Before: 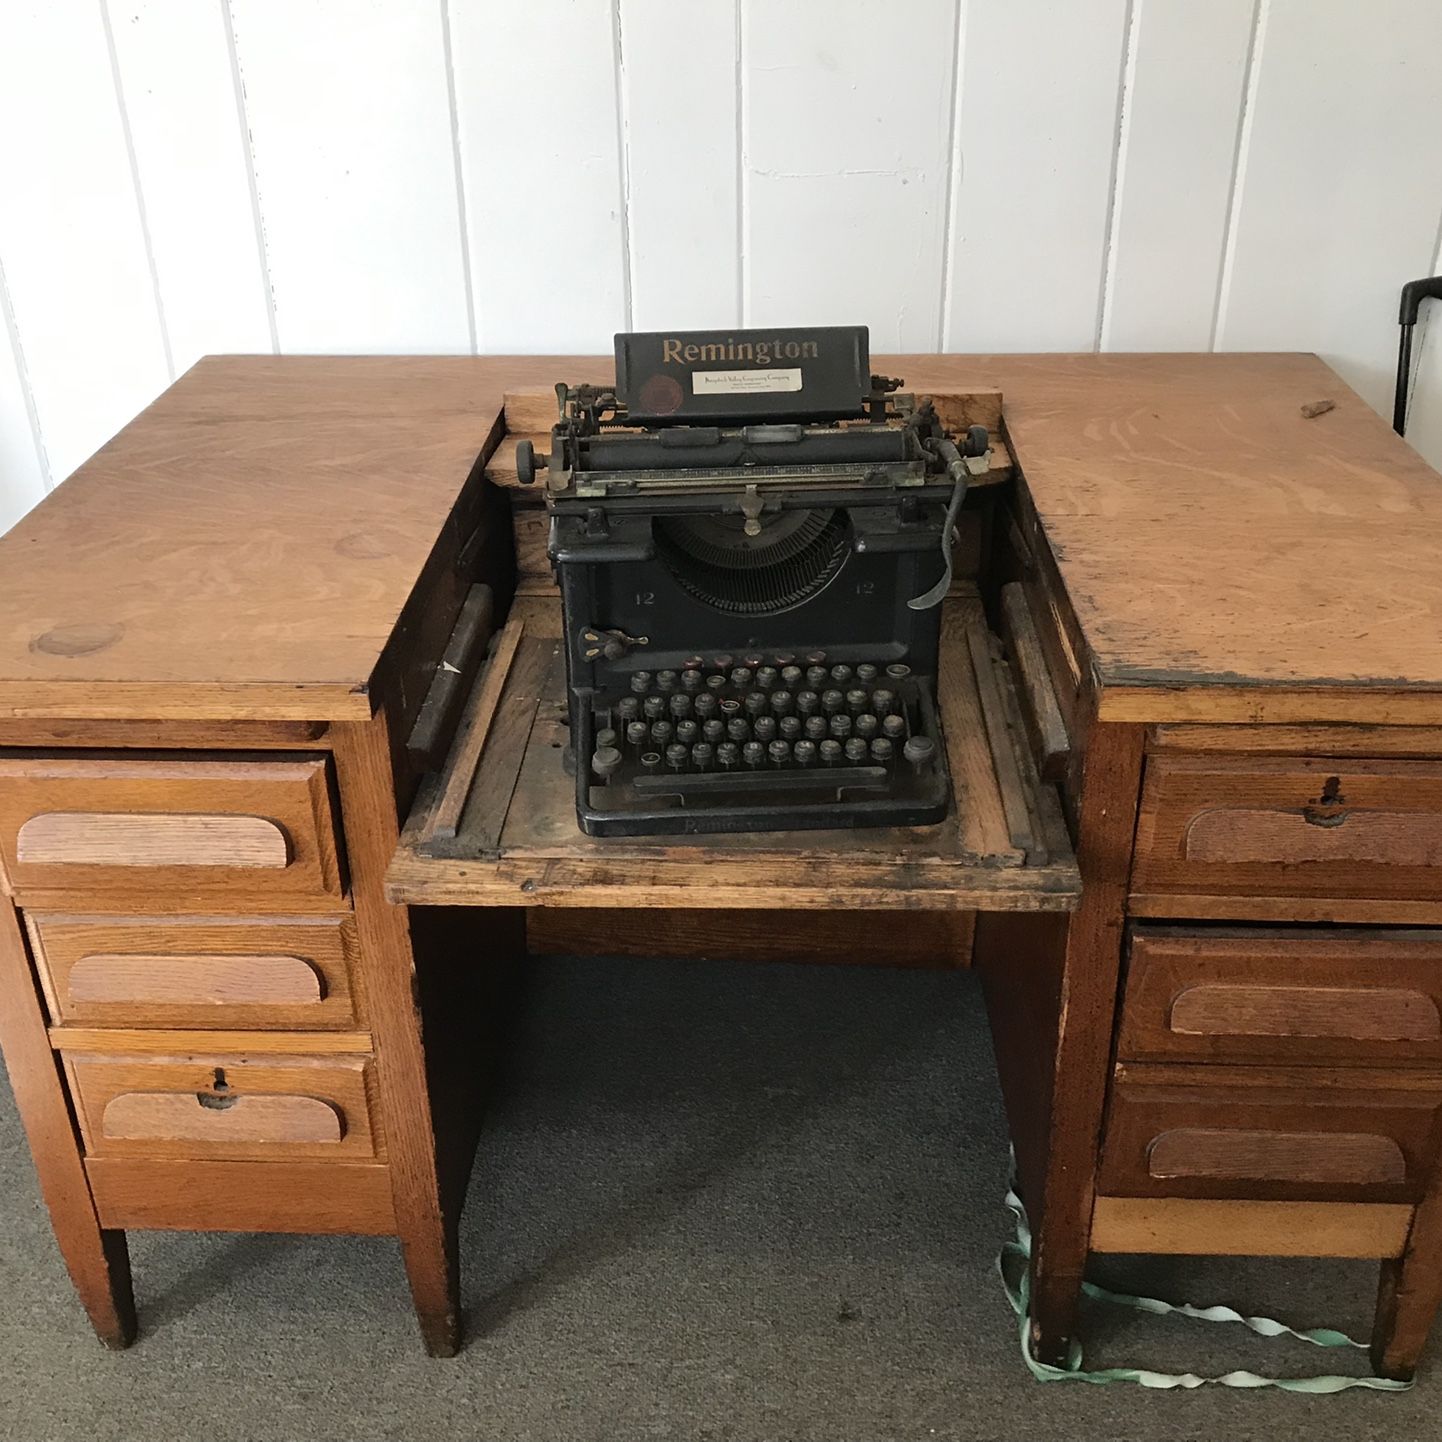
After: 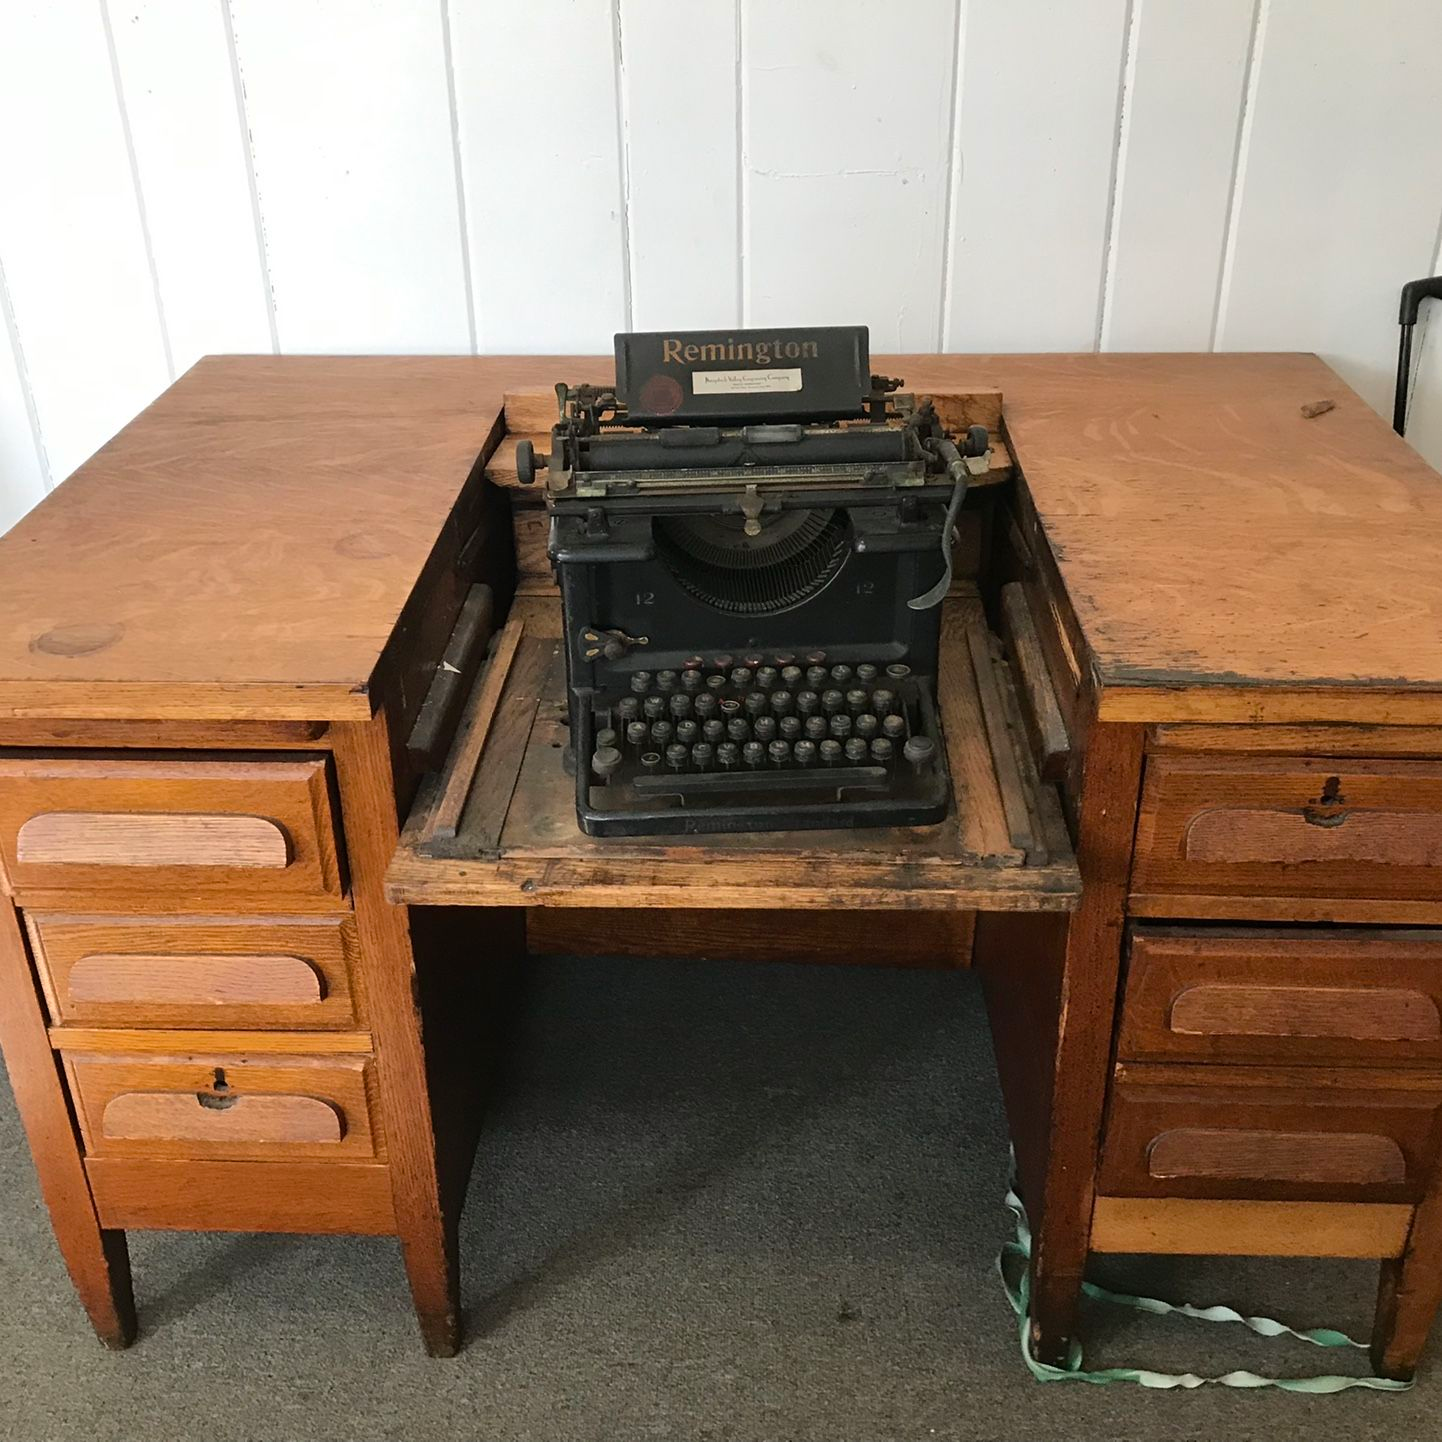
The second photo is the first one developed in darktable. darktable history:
color calibration: illuminant same as pipeline (D50), adaptation XYZ, x 0.346, y 0.359, temperature 5005.34 K
color balance rgb: shadows lift › chroma 0.711%, shadows lift › hue 112.83°, perceptual saturation grading › global saturation 4.205%
